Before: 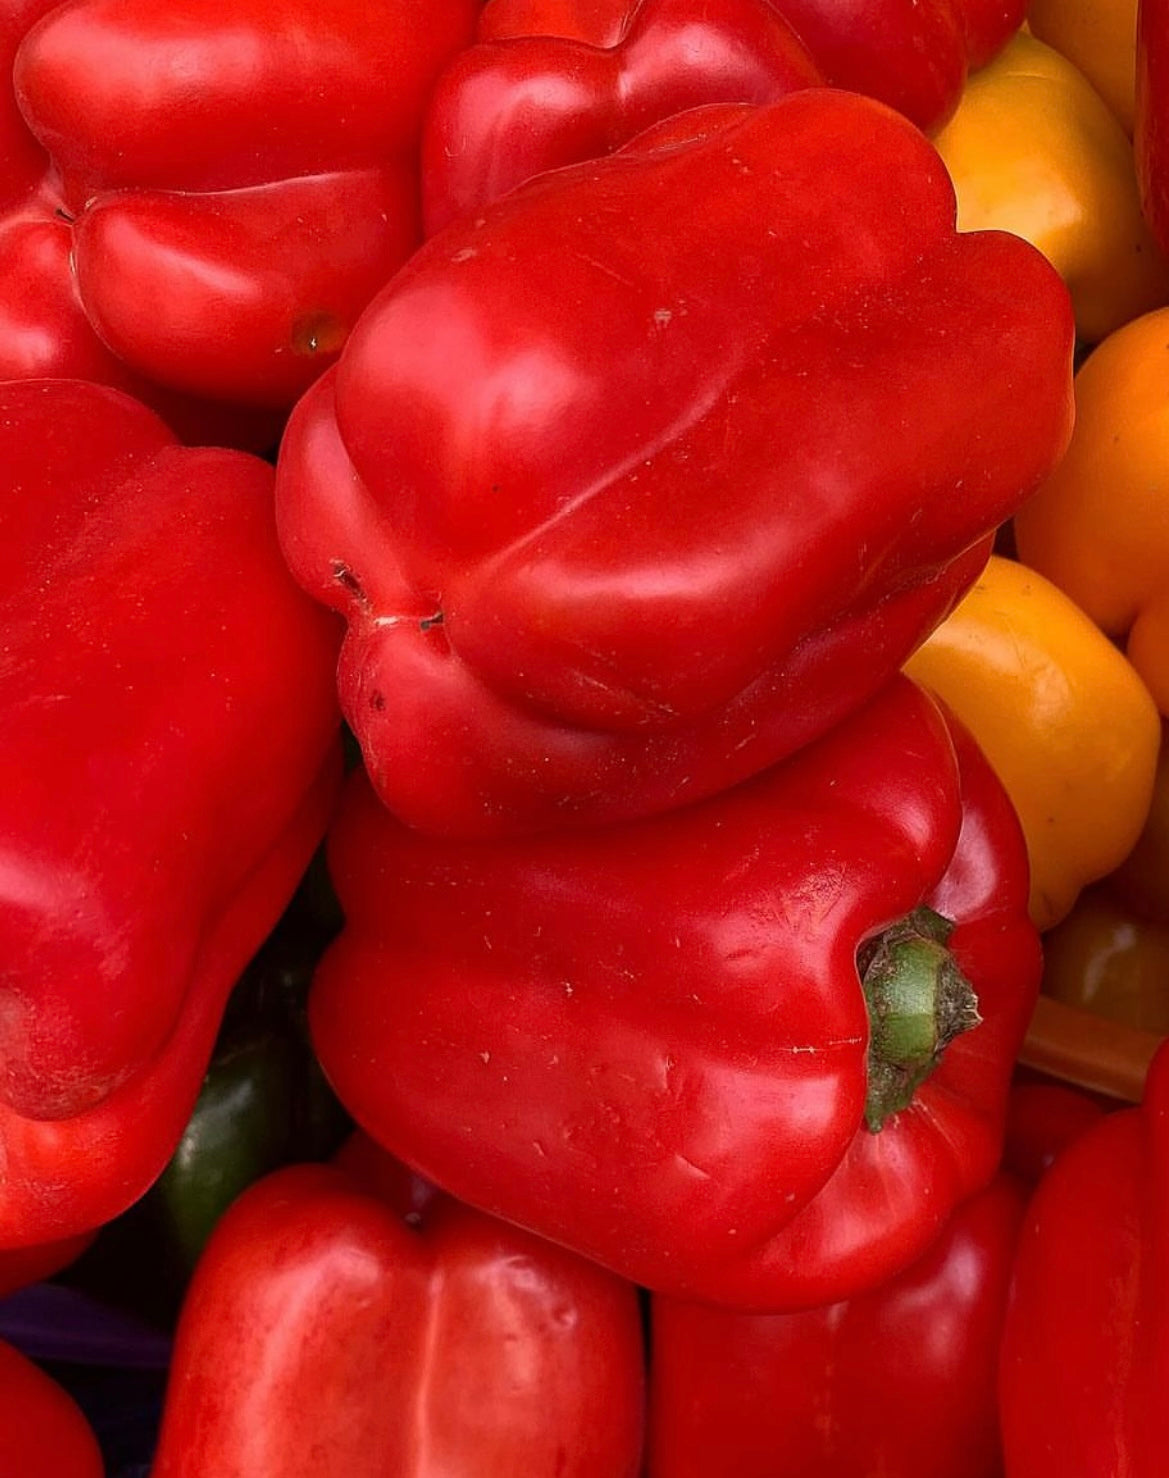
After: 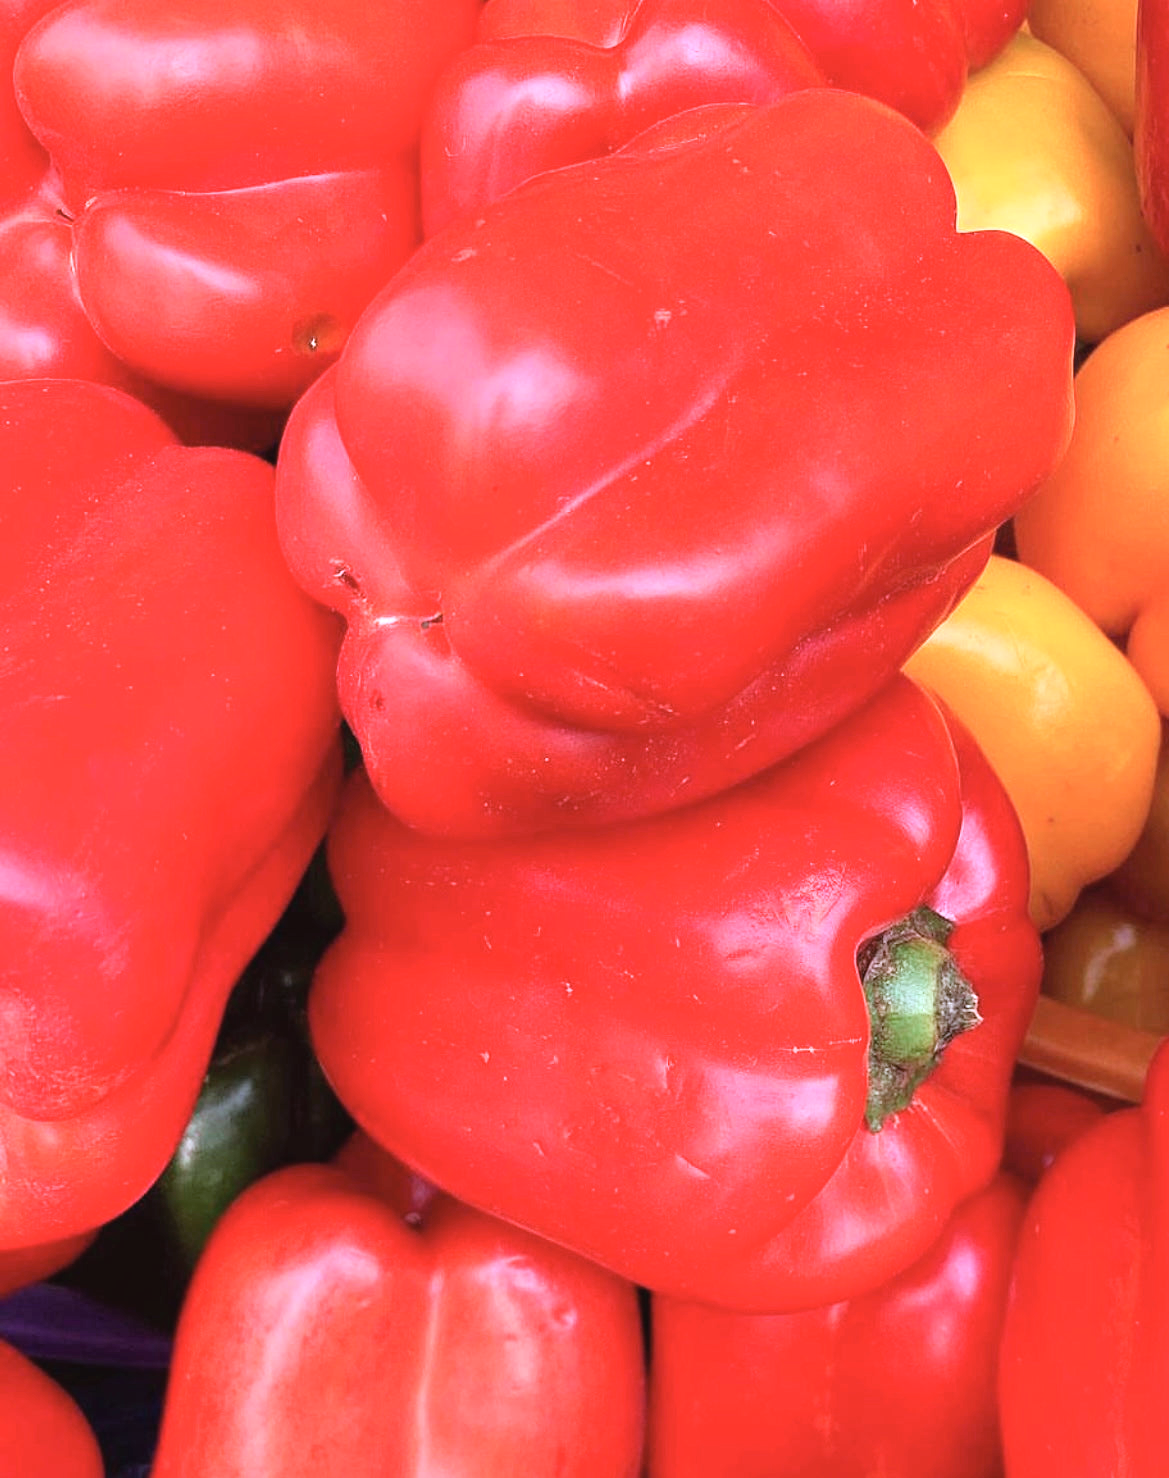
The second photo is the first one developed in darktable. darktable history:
exposure: exposure 1.137 EV, compensate highlight preservation false
color calibration: illuminant custom, x 0.39, y 0.392, temperature 3856.94 K
contrast brightness saturation: contrast -0.1, saturation -0.1
tone curve: curves: ch0 [(0, 0) (0.004, 0.001) (0.133, 0.112) (0.325, 0.362) (0.832, 0.893) (1, 1)], color space Lab, linked channels, preserve colors none
